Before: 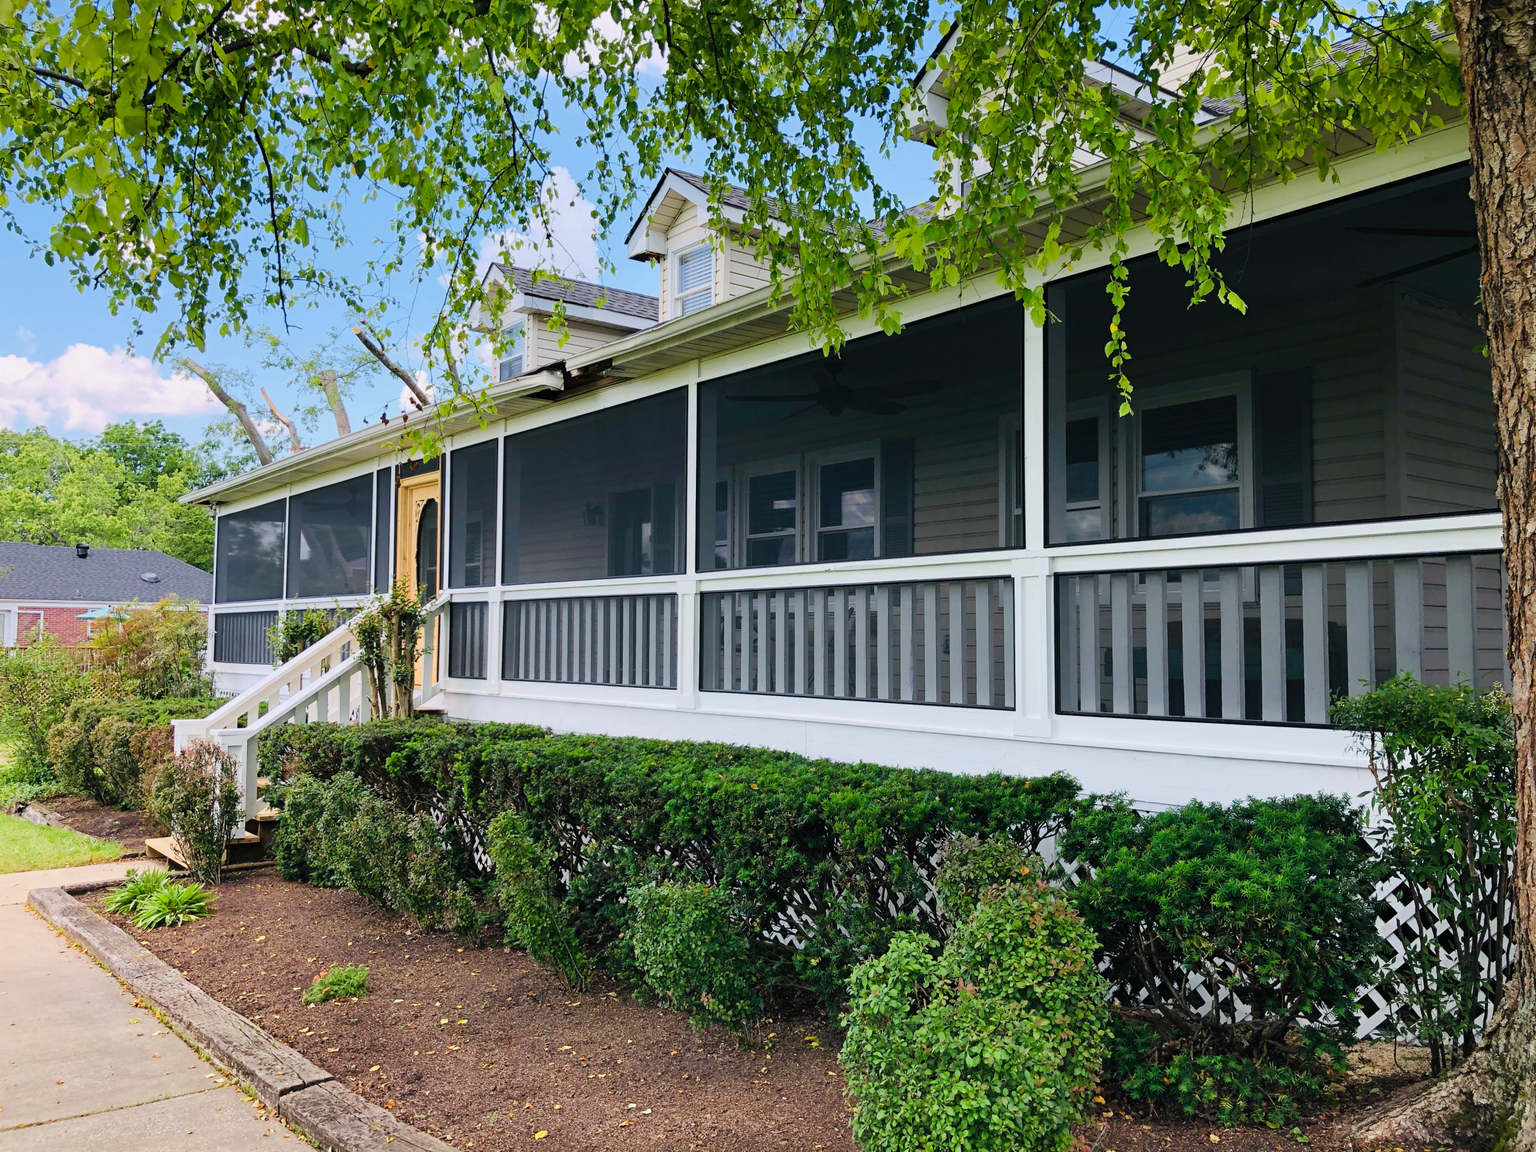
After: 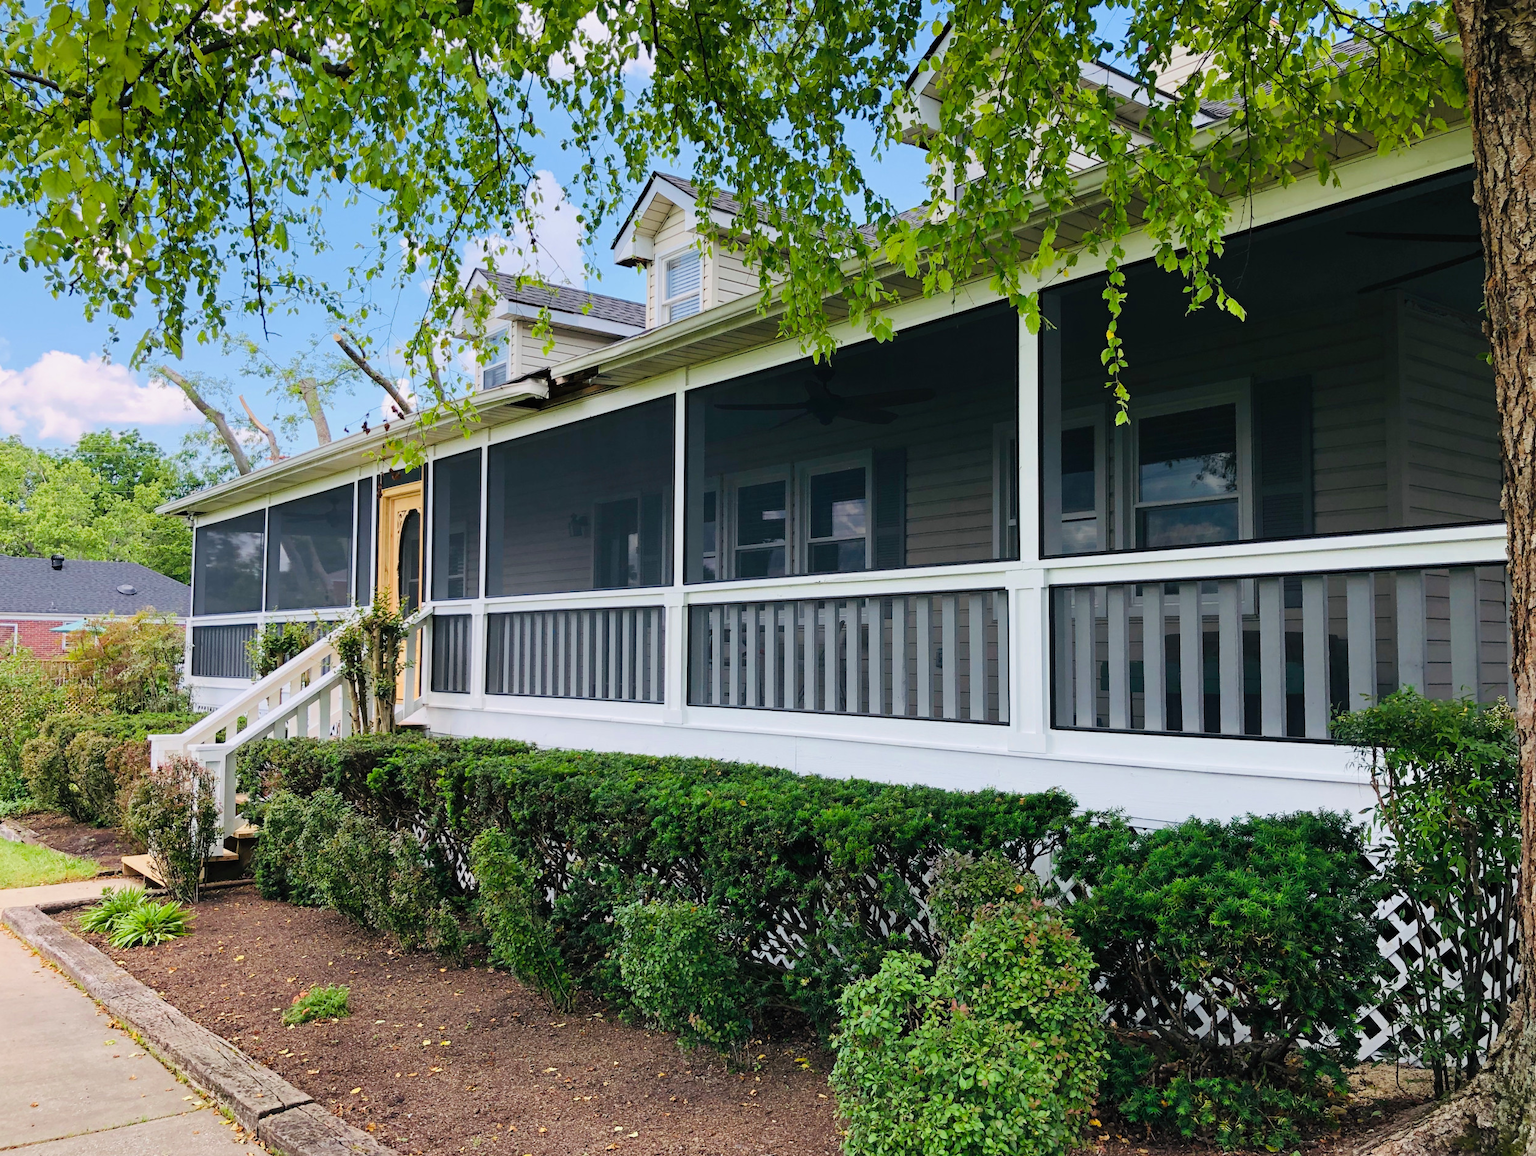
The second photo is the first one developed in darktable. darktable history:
crop: left 1.731%, right 0.288%, bottom 1.623%
